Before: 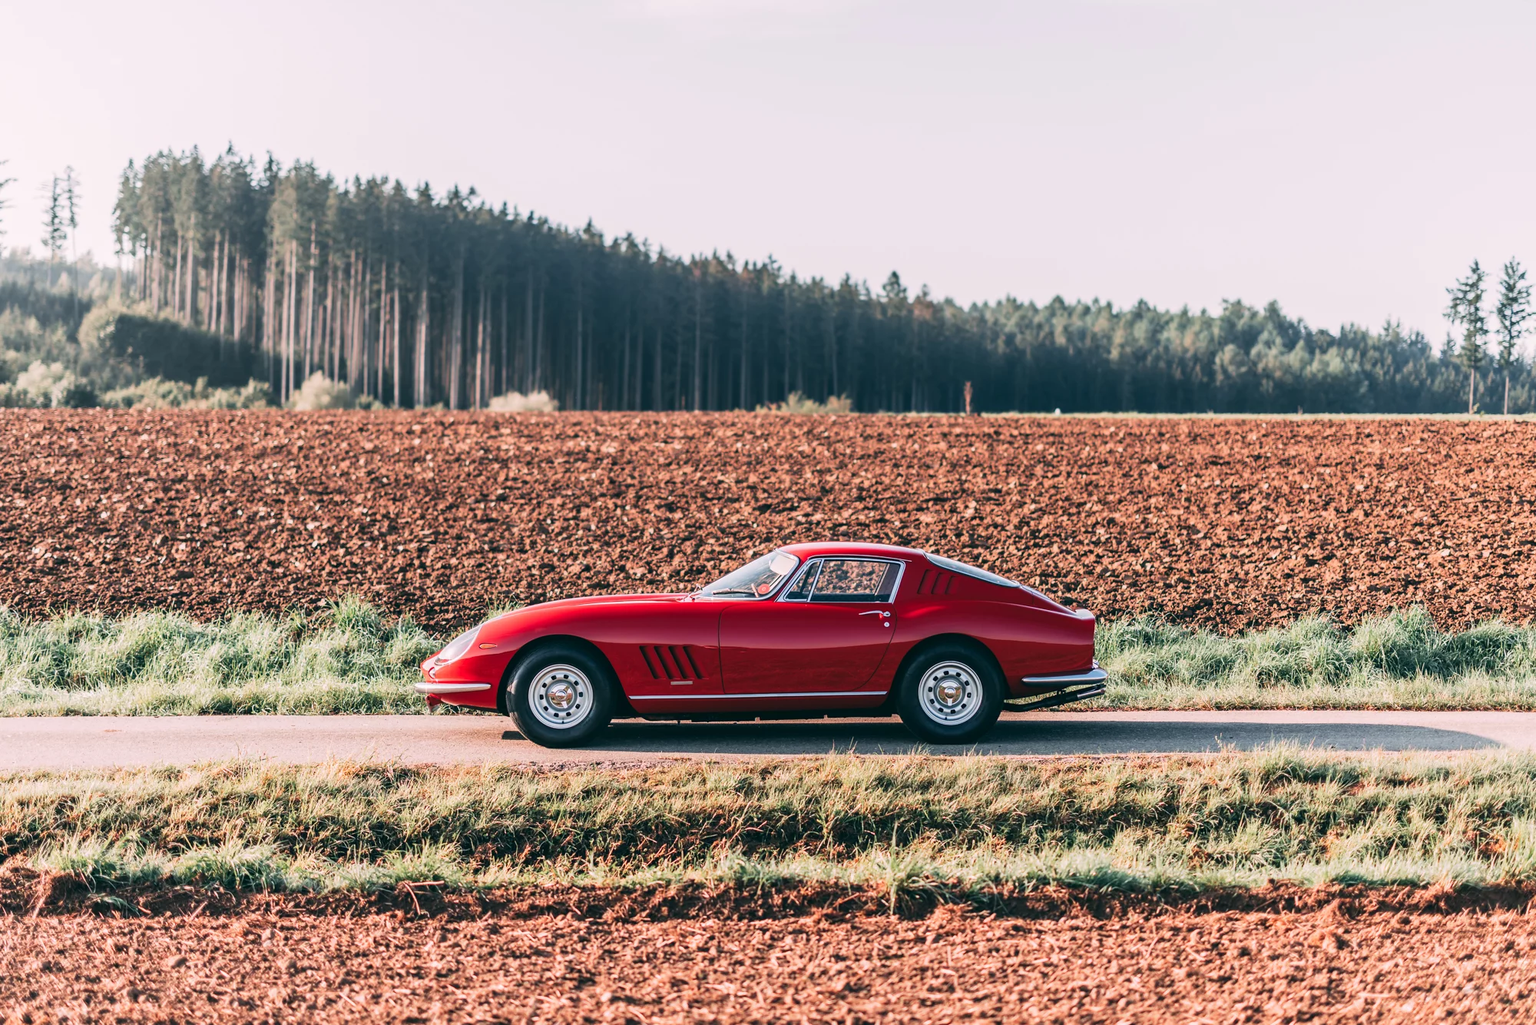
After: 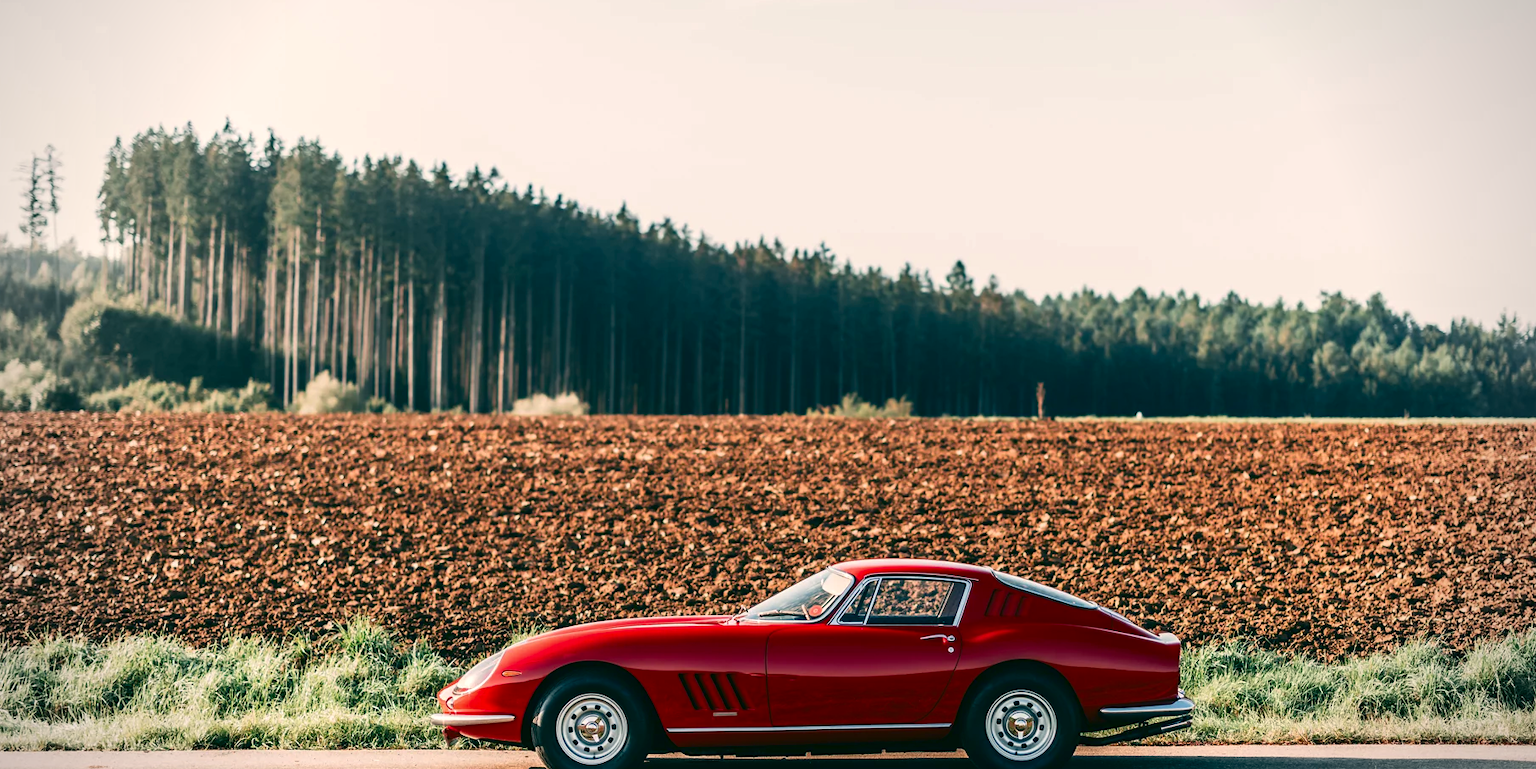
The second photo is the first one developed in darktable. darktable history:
crop: left 1.582%, top 3.42%, right 7.66%, bottom 28.407%
vignetting: width/height ratio 1.092, unbound false
exposure: exposure 0.162 EV, compensate highlight preservation false
color correction: highlights a* -0.351, highlights b* 9.46, shadows a* -8.77, shadows b* 1.53
contrast brightness saturation: contrast 0.069, brightness -0.152, saturation 0.106
